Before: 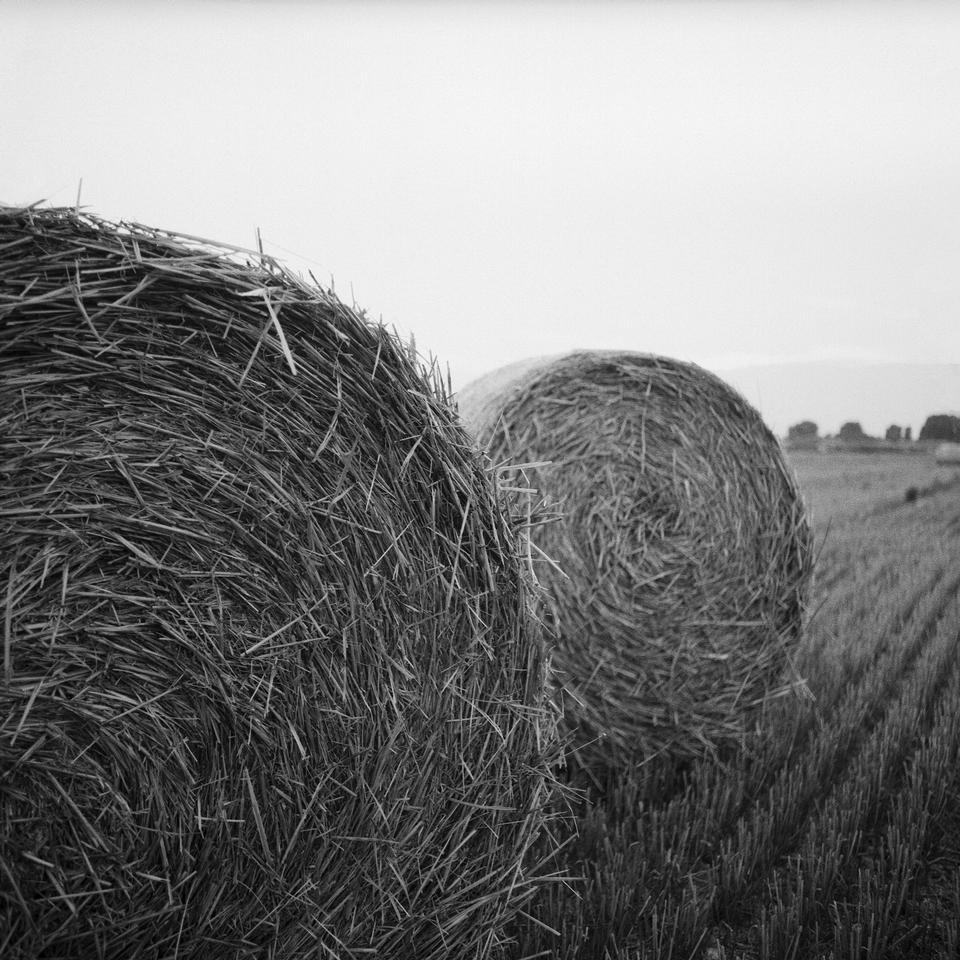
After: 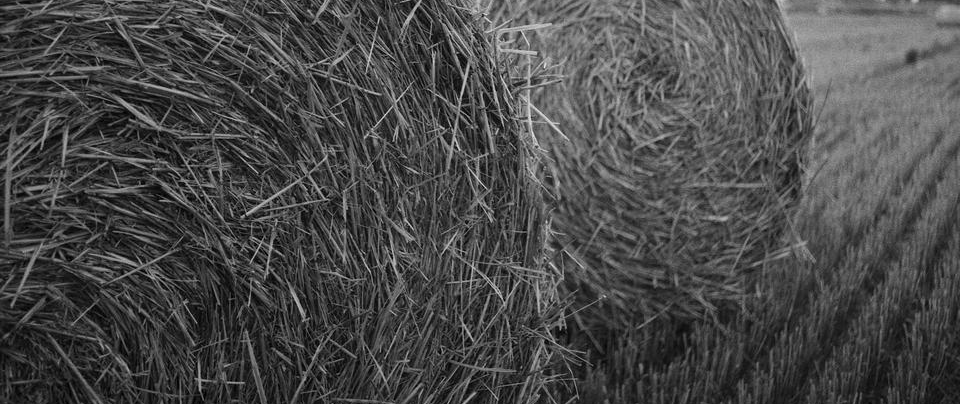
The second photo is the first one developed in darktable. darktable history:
crop: top 45.629%, bottom 12.23%
tone equalizer: on, module defaults
